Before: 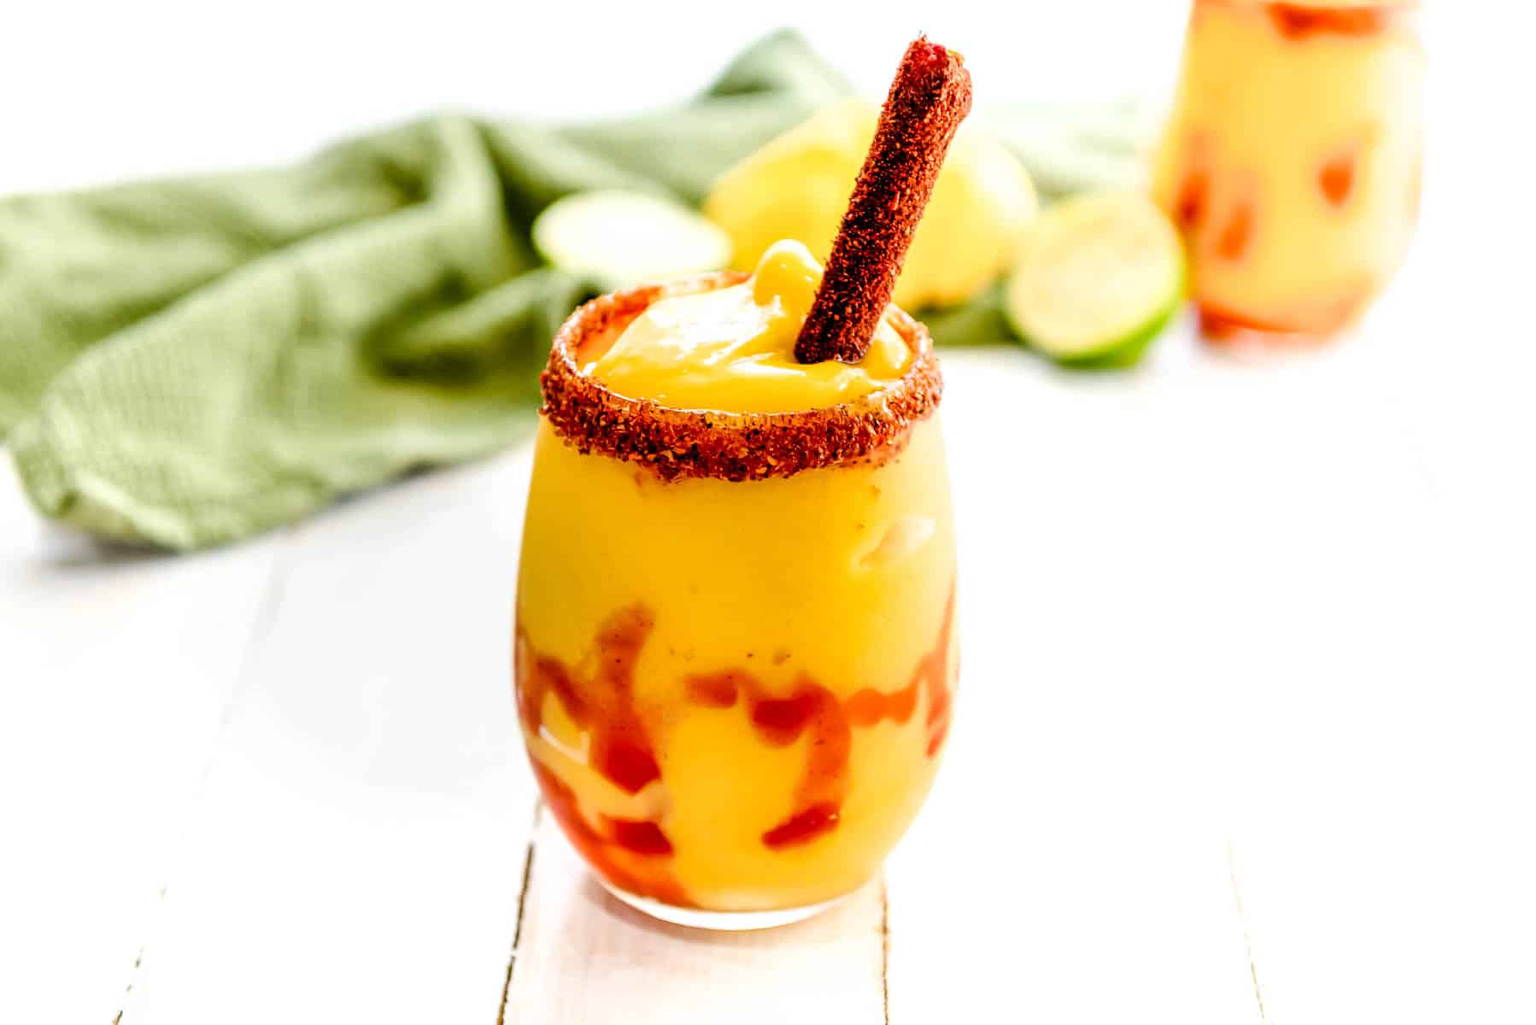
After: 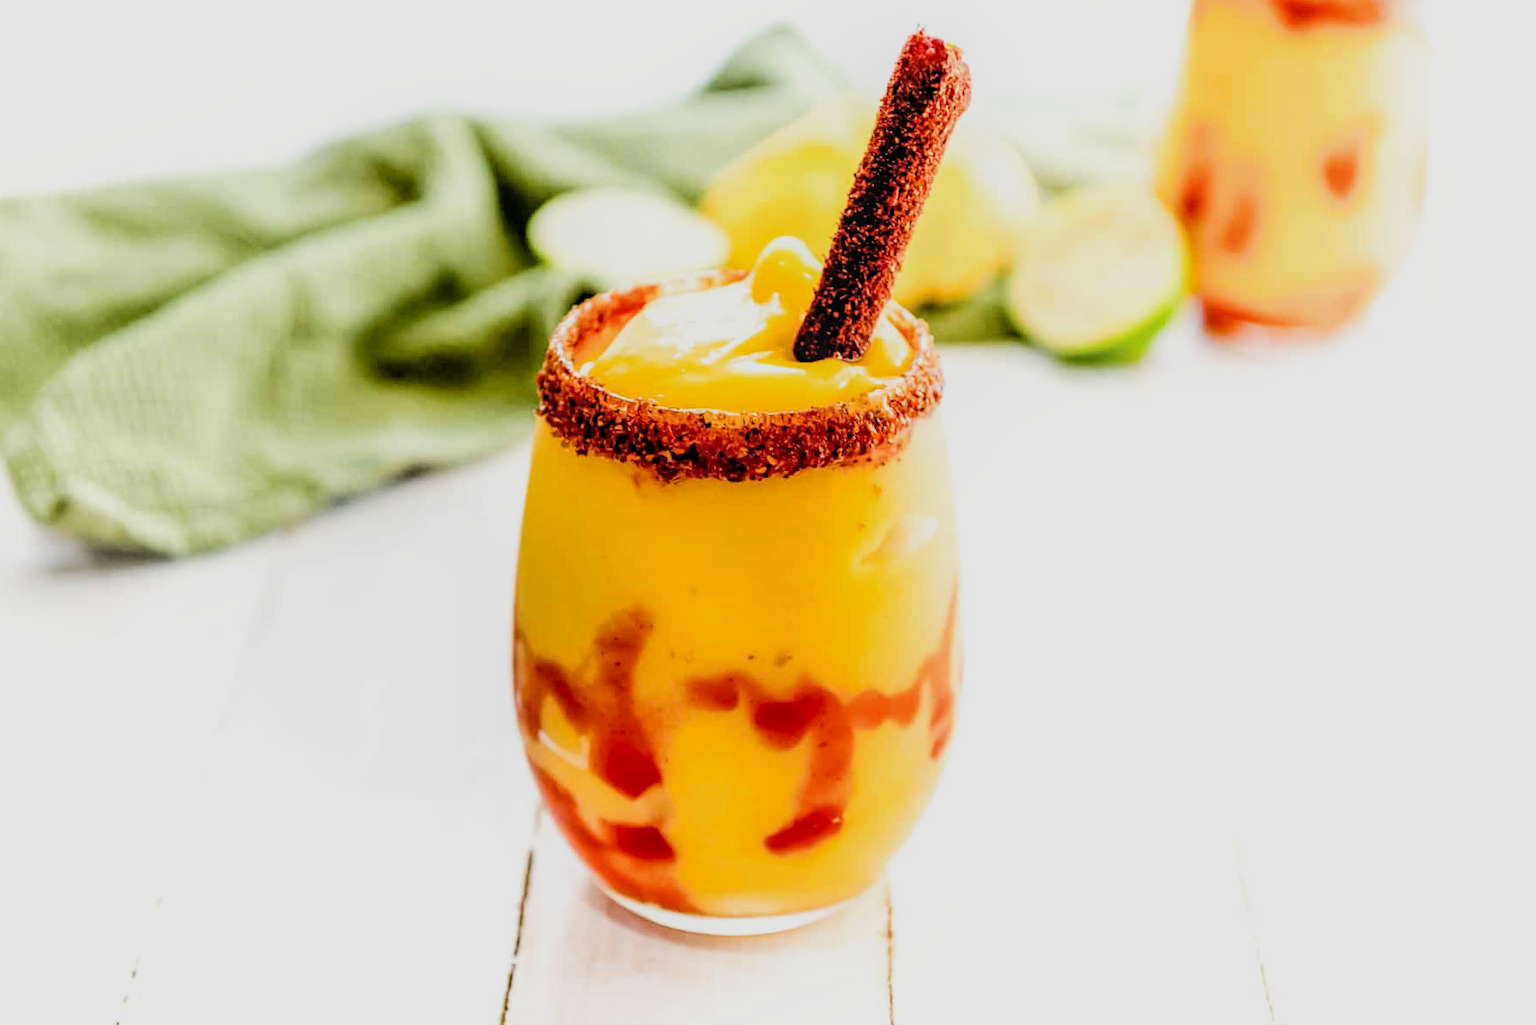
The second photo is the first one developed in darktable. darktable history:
filmic rgb: black relative exposure -5 EV, hardness 2.88, contrast 1.3, highlights saturation mix -30%
rotate and perspective: rotation -0.45°, automatic cropping original format, crop left 0.008, crop right 0.992, crop top 0.012, crop bottom 0.988
local contrast: on, module defaults
contrast equalizer: octaves 7, y [[0.6 ×6], [0.55 ×6], [0 ×6], [0 ×6], [0 ×6]], mix -0.3
